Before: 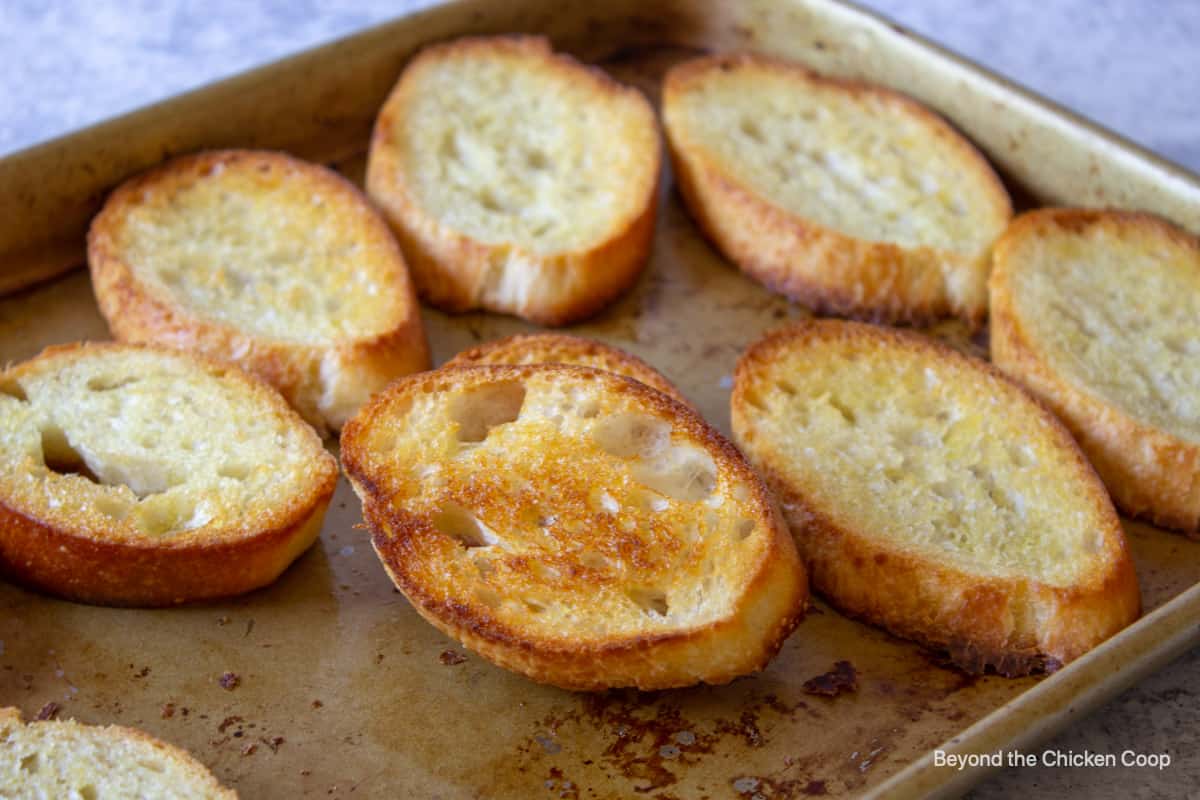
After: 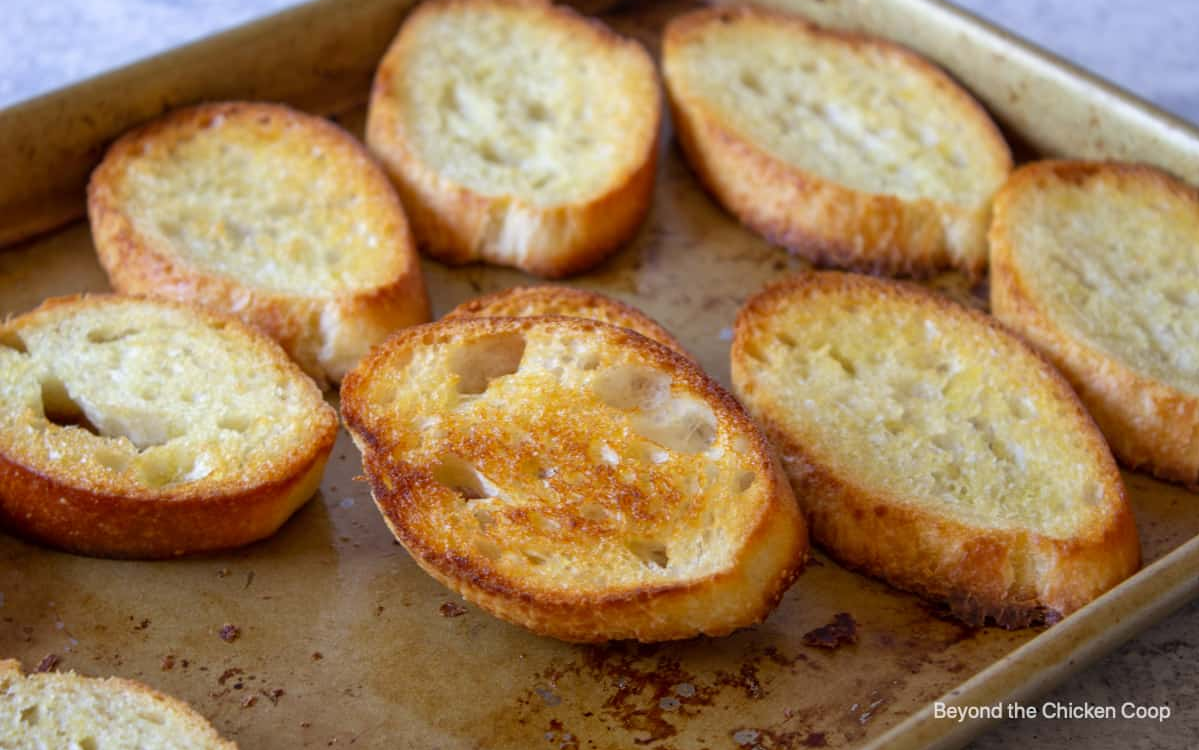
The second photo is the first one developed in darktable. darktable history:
crop and rotate: top 6.131%
